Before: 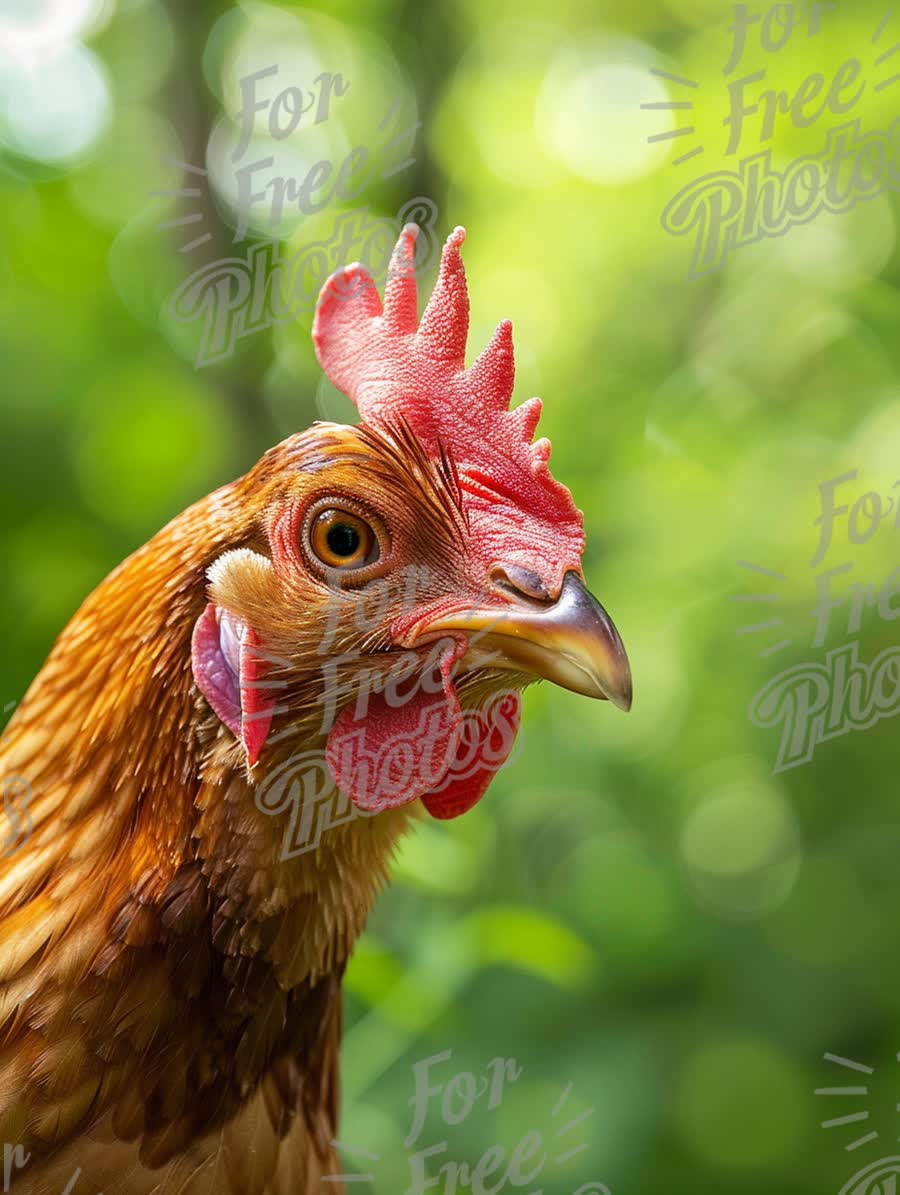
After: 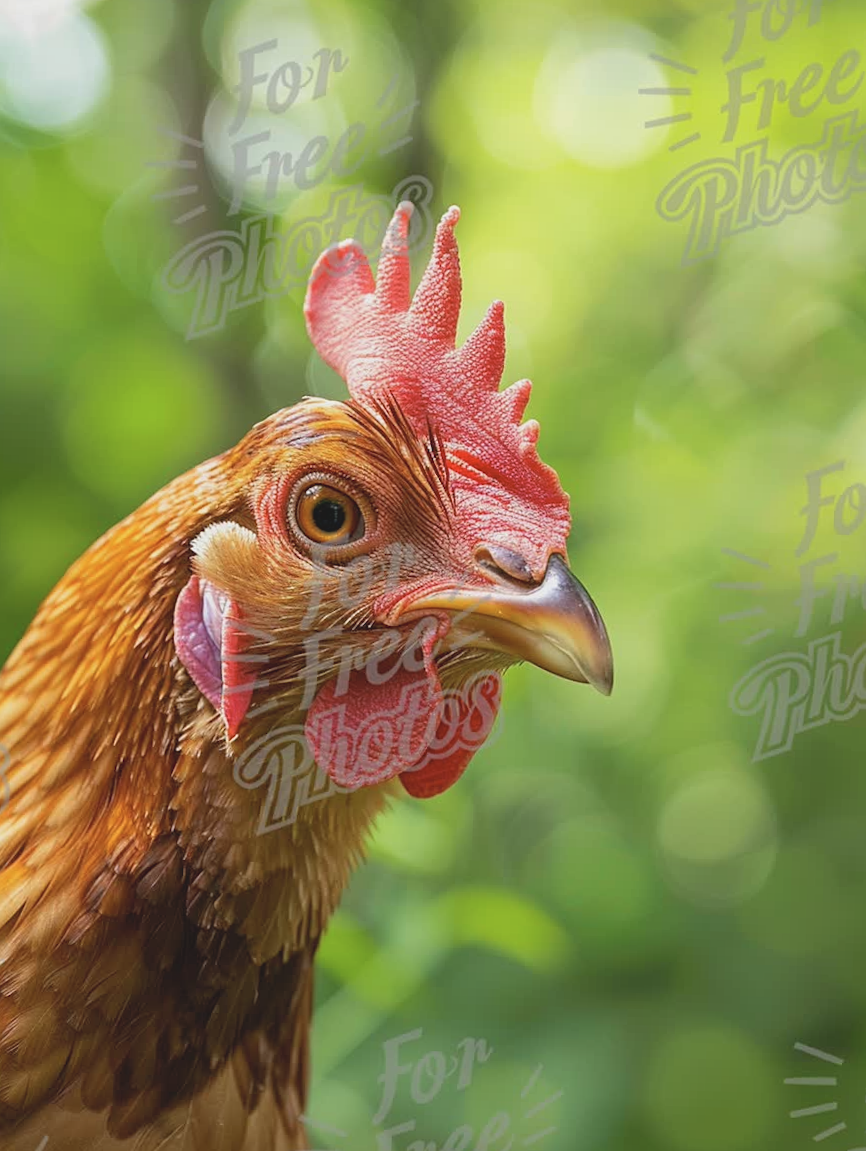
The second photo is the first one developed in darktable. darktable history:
crop and rotate: angle -1.66°
contrast brightness saturation: contrast -0.152, brightness 0.041, saturation -0.13
sharpen: amount 0.202
